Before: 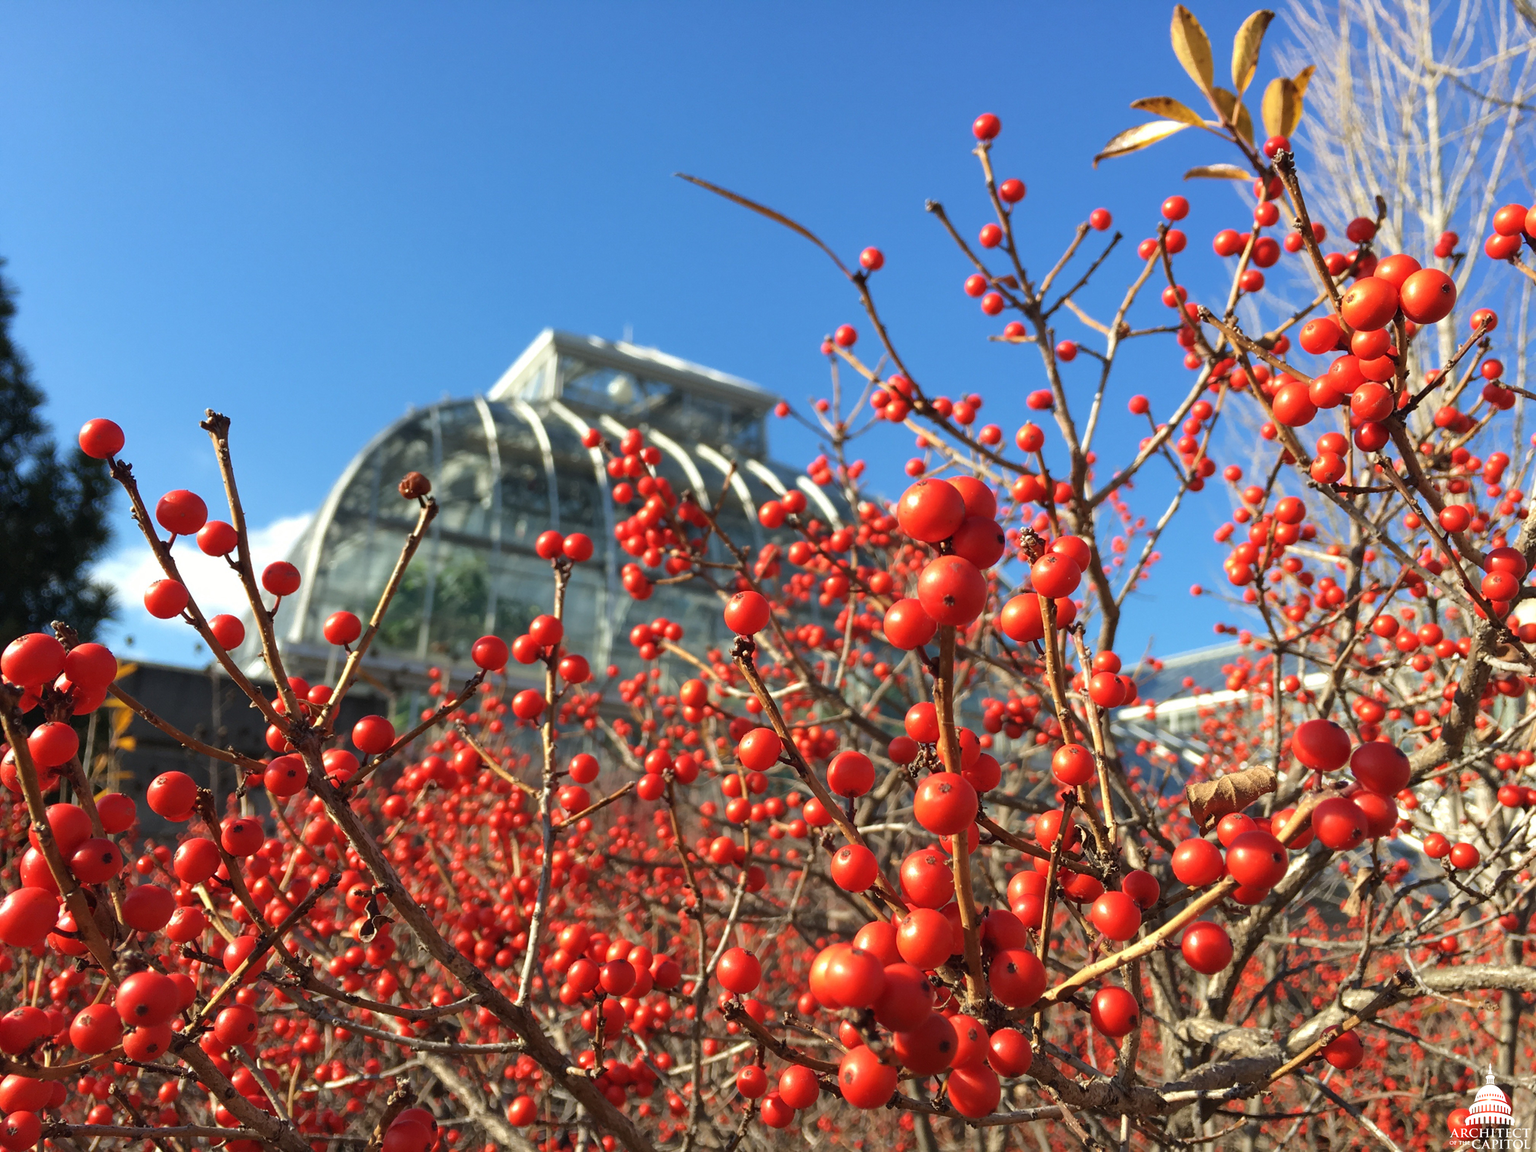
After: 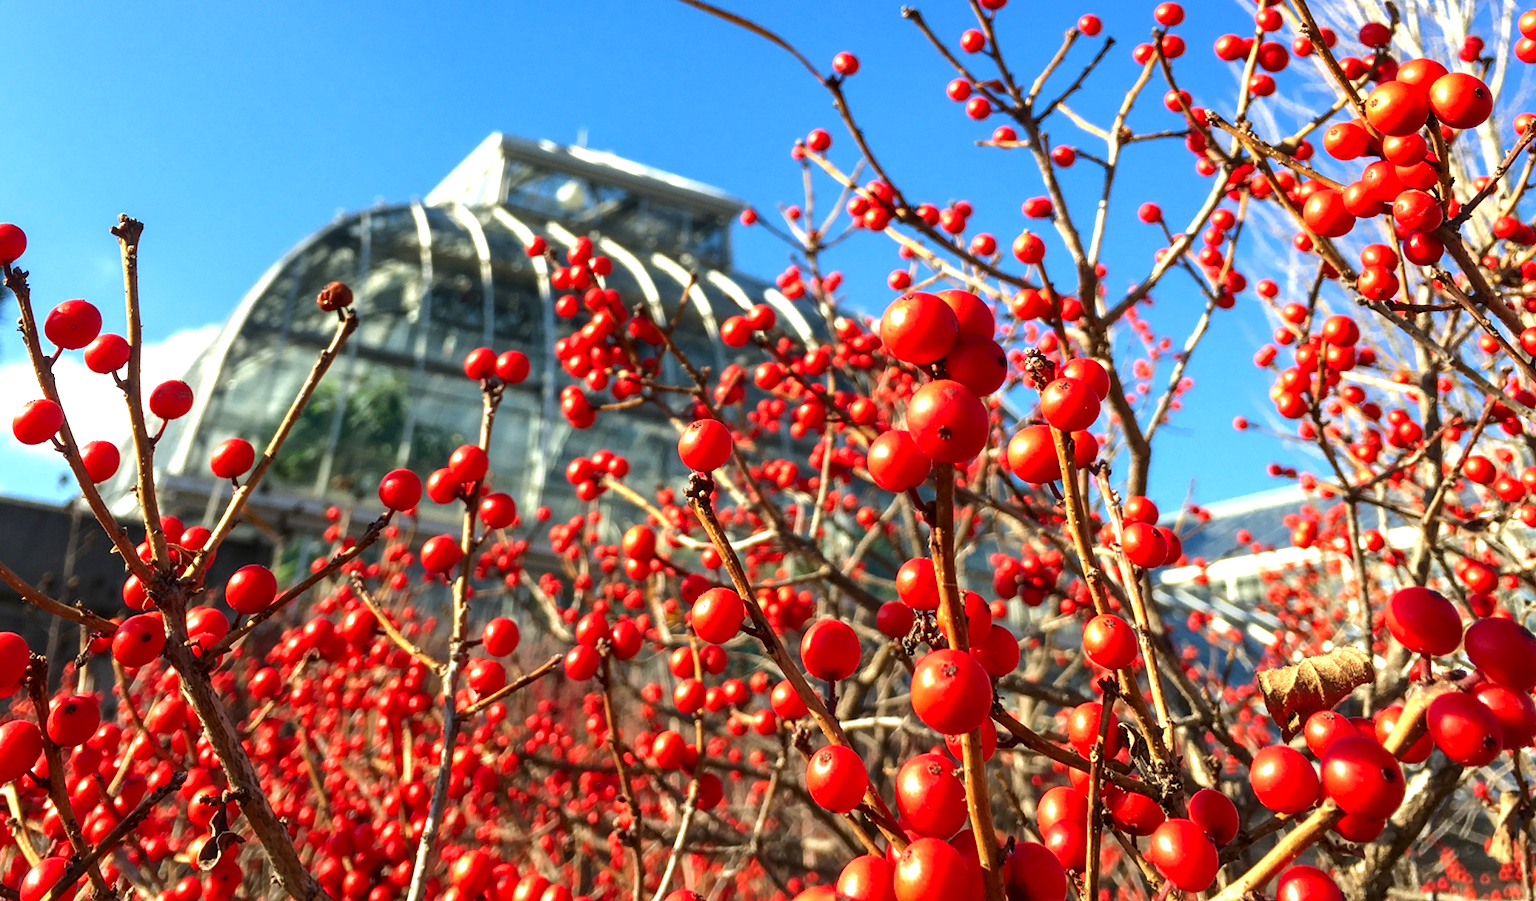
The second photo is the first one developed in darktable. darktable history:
local contrast: on, module defaults
tone equalizer: on, module defaults
color correction: highlights b* 3
rotate and perspective: rotation 0.72°, lens shift (vertical) -0.352, lens shift (horizontal) -0.051, crop left 0.152, crop right 0.859, crop top 0.019, crop bottom 0.964
exposure: black level correction 0, exposure 0.7 EV, compensate exposure bias true, compensate highlight preservation false
crop: top 11.166%, bottom 22.168%
contrast brightness saturation: contrast 0.07, brightness -0.14, saturation 0.11
